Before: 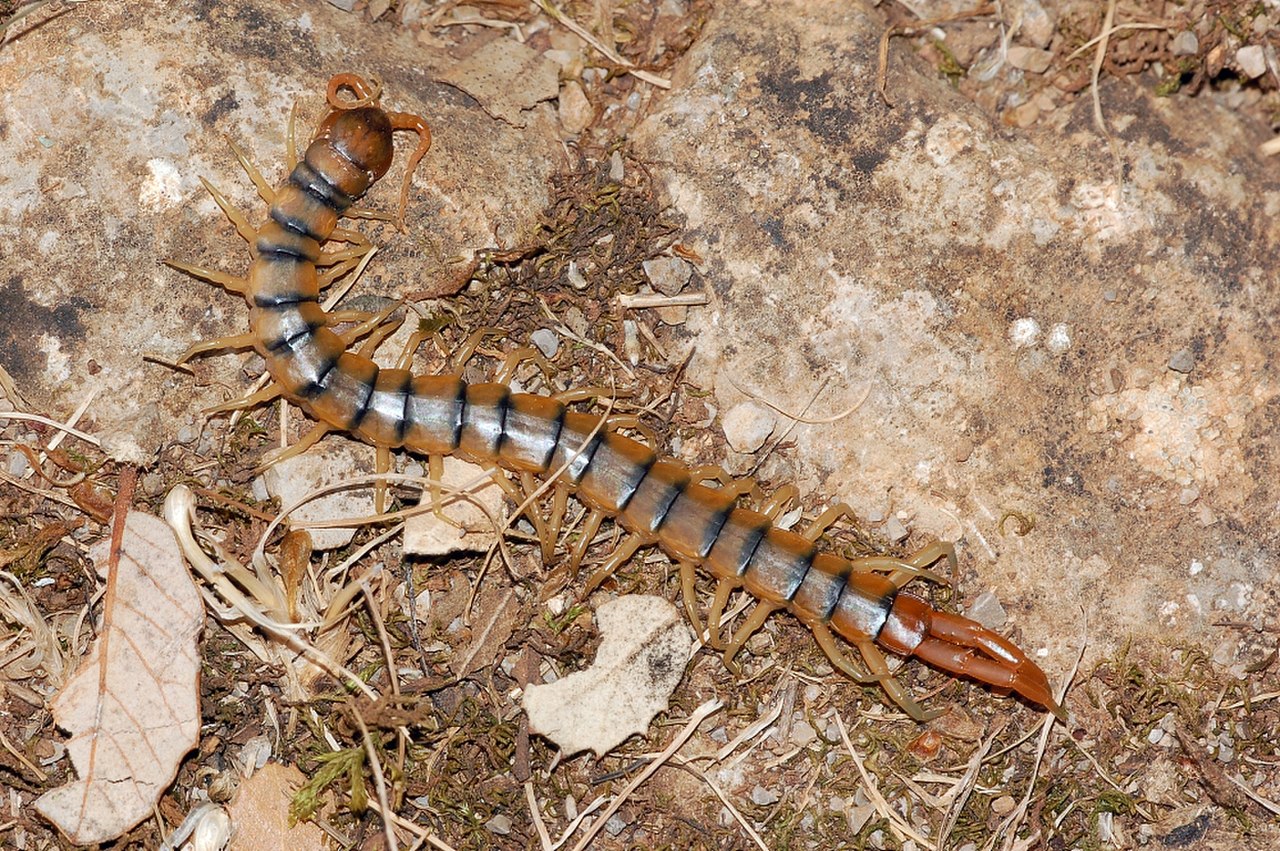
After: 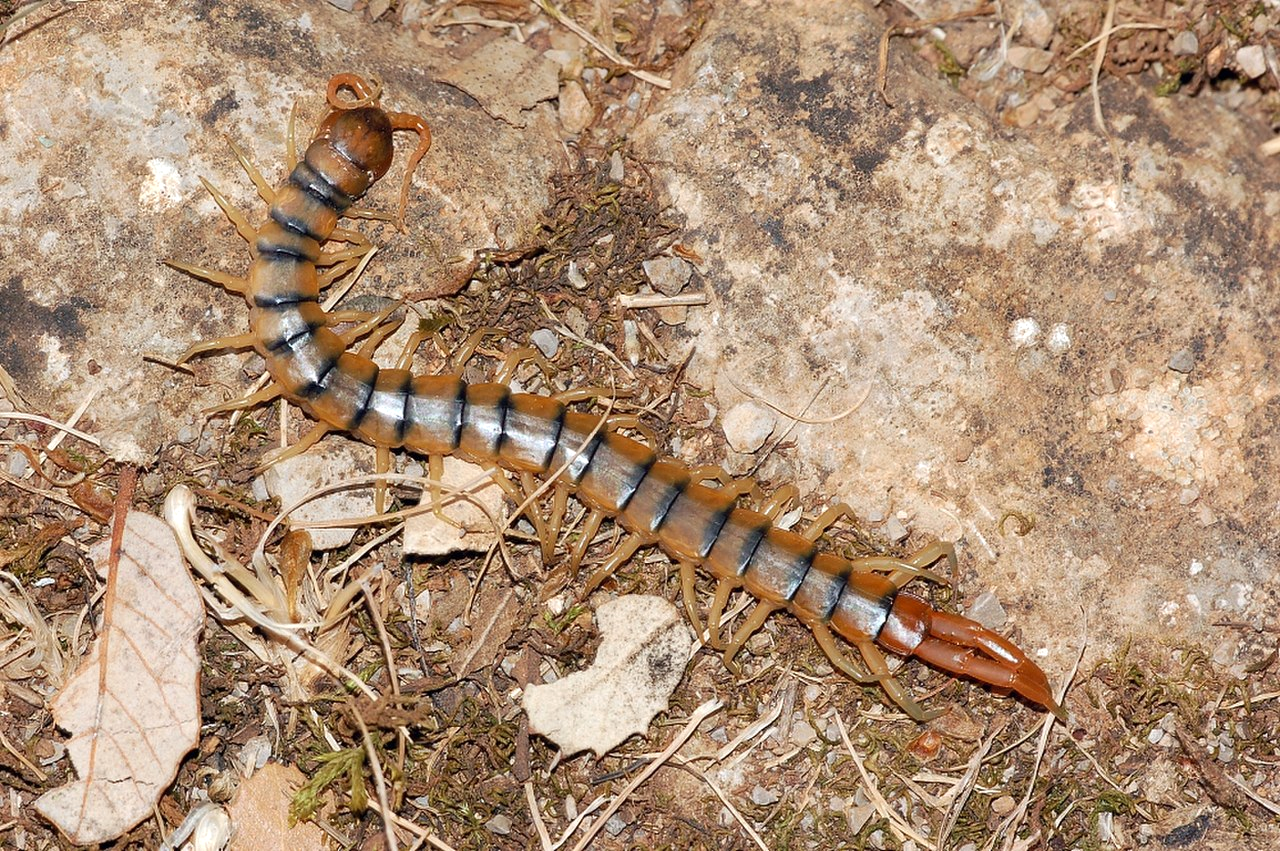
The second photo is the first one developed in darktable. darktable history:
exposure: exposure 0.131 EV, compensate highlight preservation false
